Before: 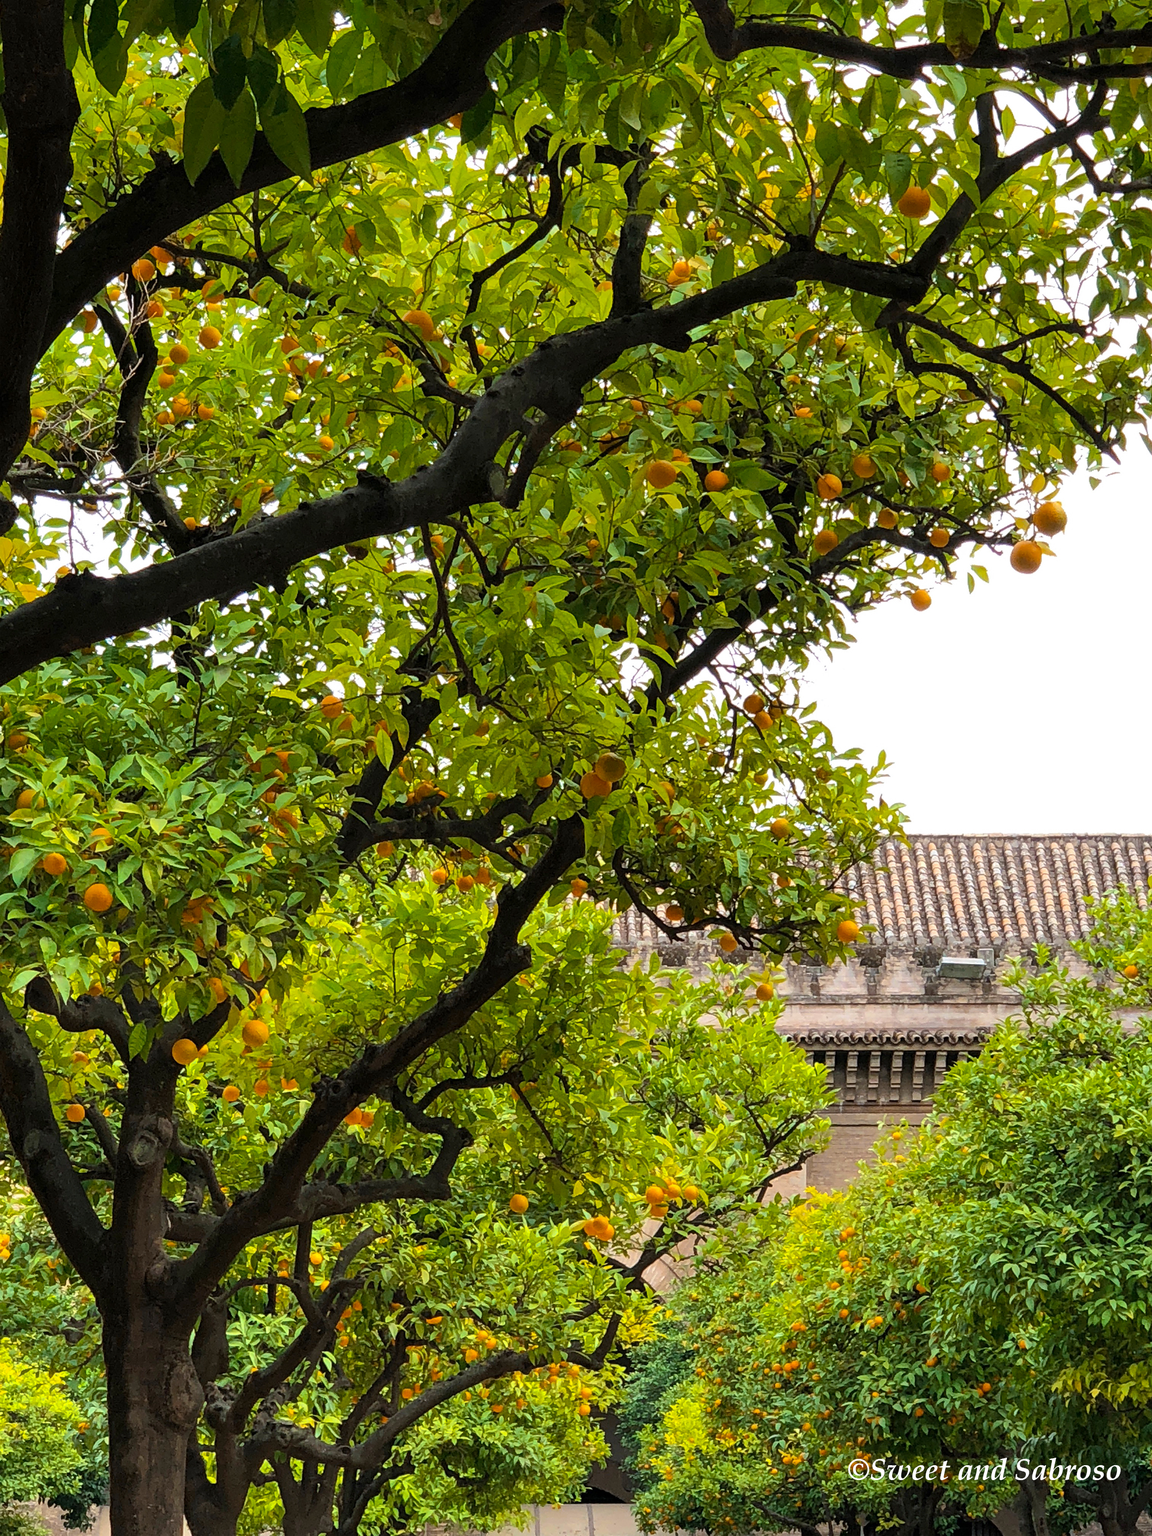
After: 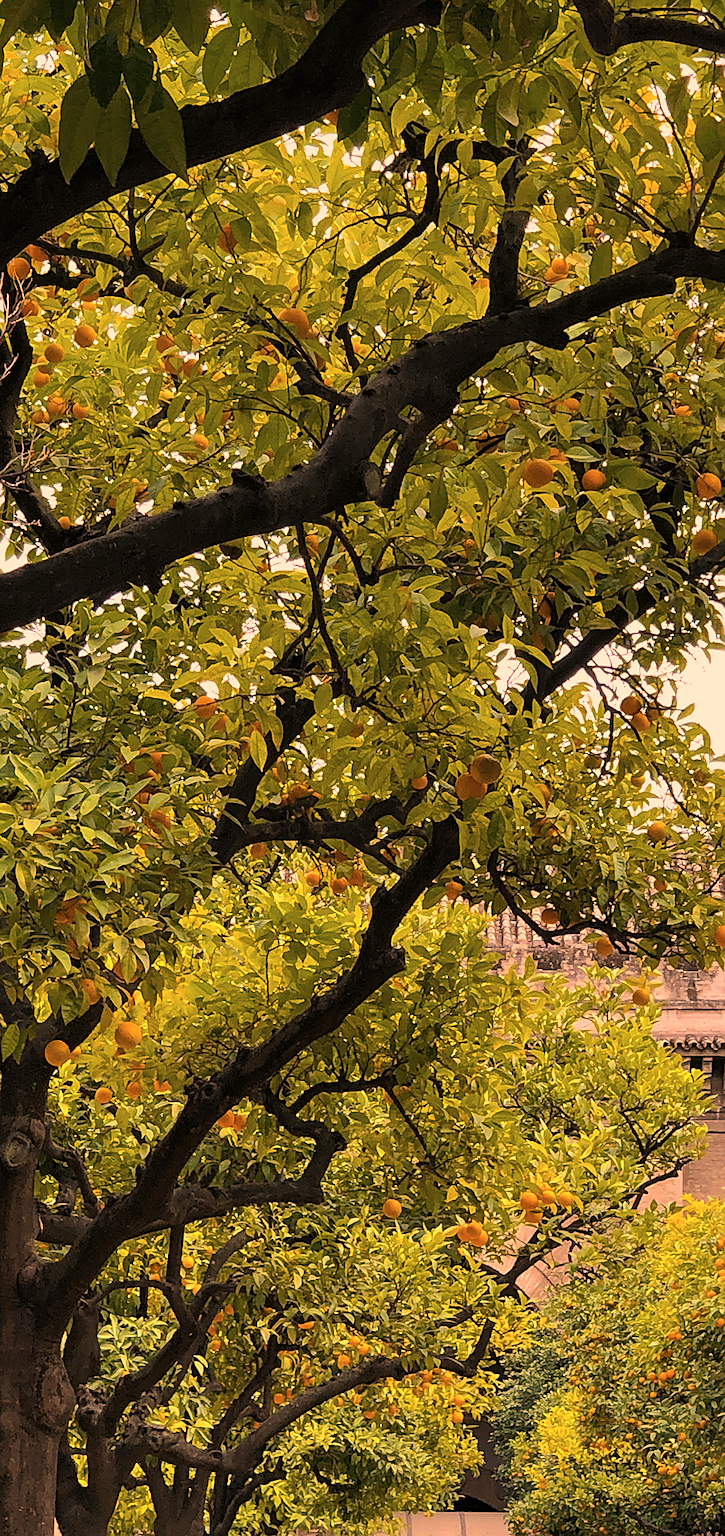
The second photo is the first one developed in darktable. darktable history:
crop: left 10.644%, right 26.528%
sharpen: on, module defaults
color correction: highlights a* 40, highlights b* 40, saturation 0.69
rotate and perspective: rotation 0.192°, lens shift (horizontal) -0.015, crop left 0.005, crop right 0.996, crop top 0.006, crop bottom 0.99
